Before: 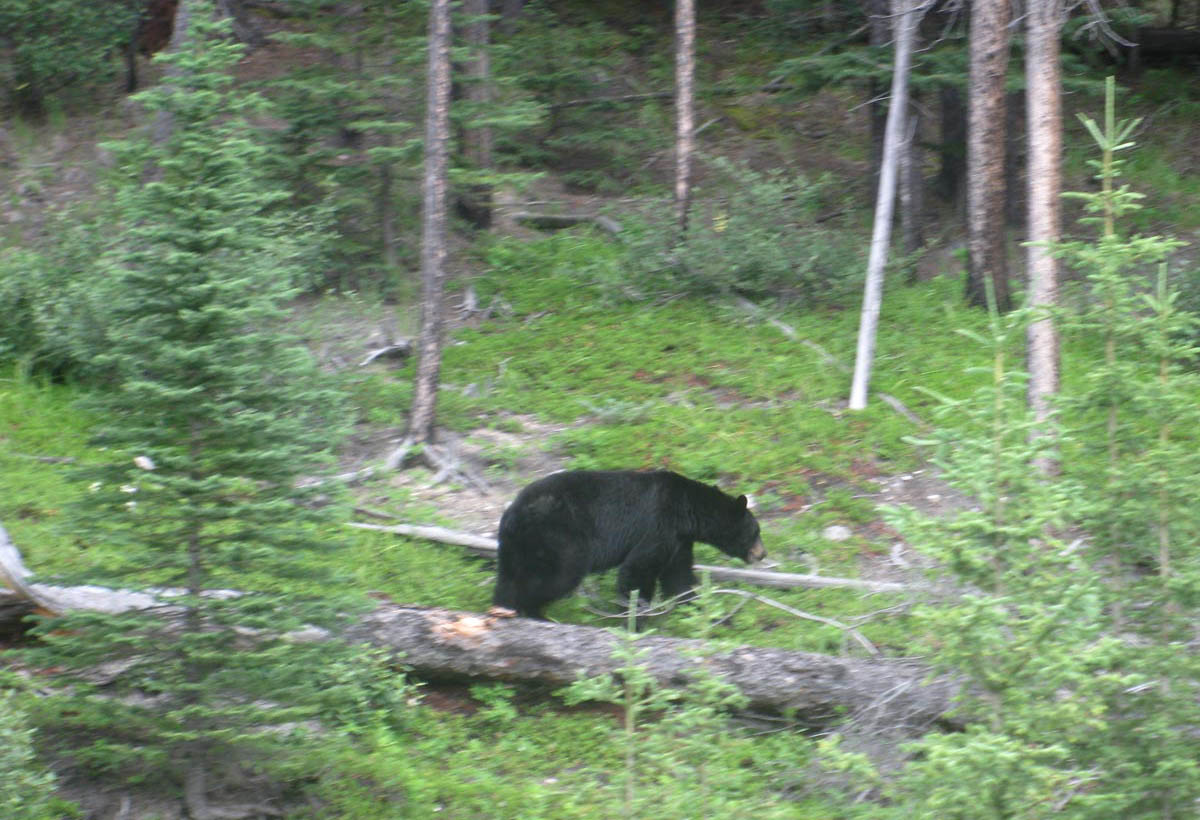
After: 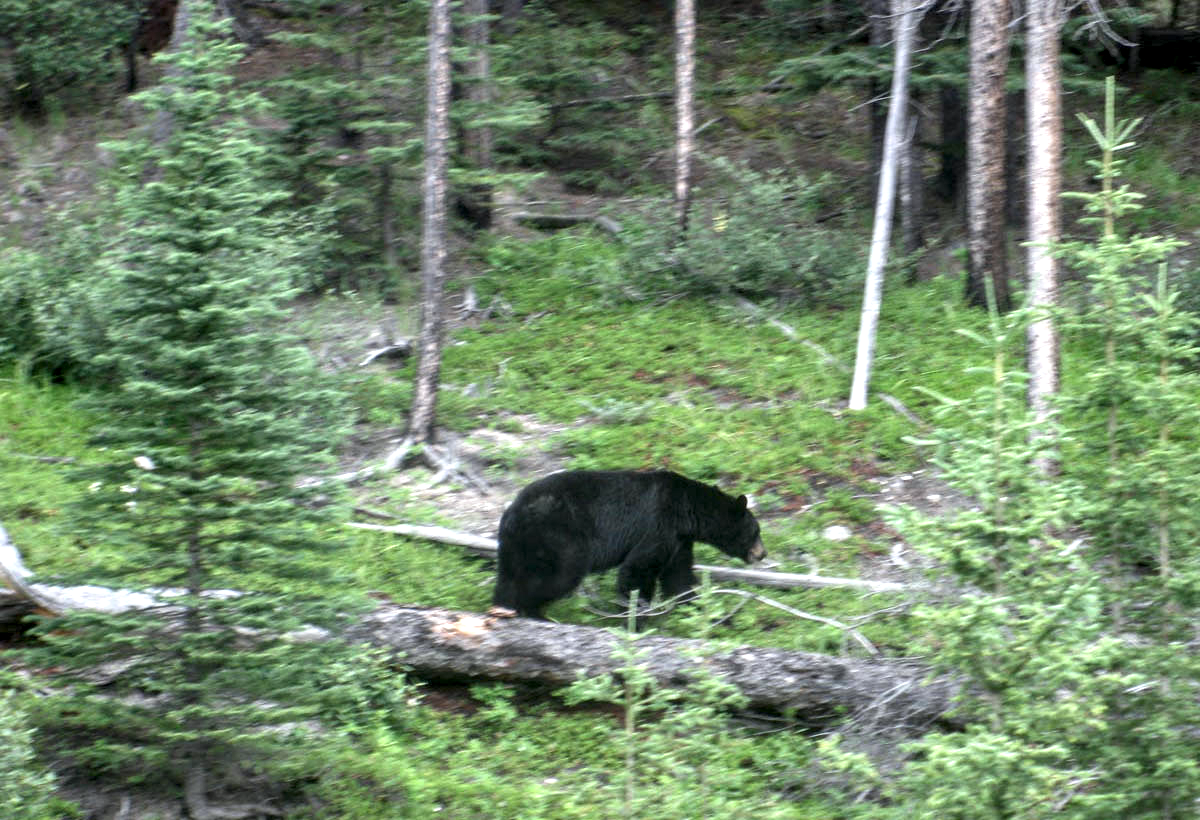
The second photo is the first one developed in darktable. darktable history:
local contrast: highlights 65%, shadows 54%, detail 169%, midtone range 0.514
white balance: red 0.978, blue 0.999
shadows and highlights: shadows color adjustment 97.66%, soften with gaussian
